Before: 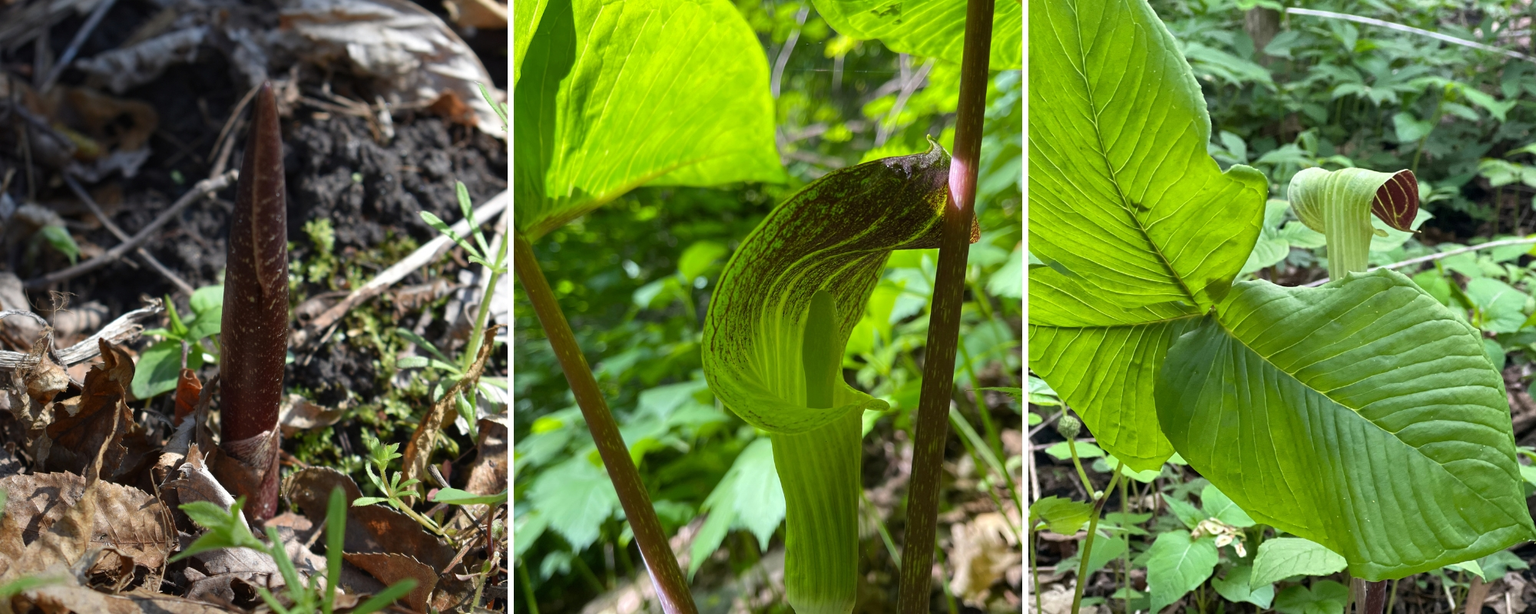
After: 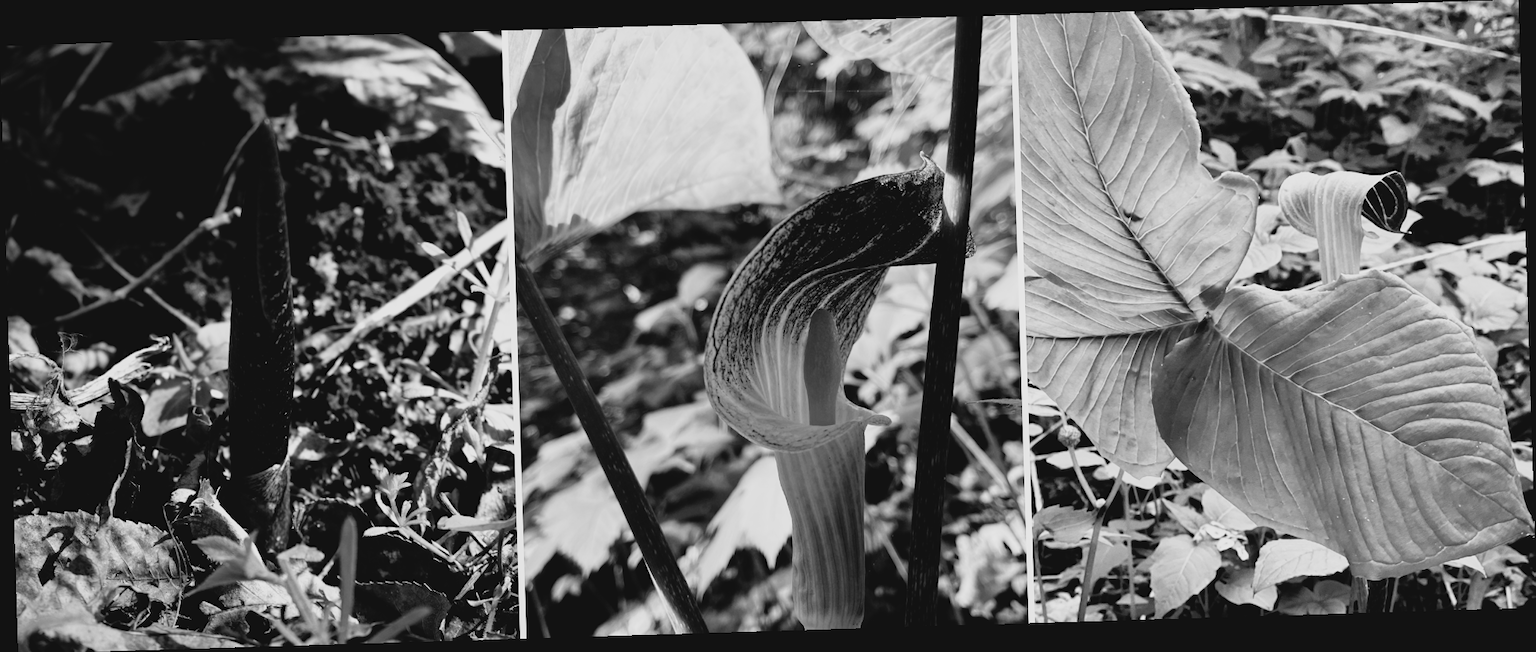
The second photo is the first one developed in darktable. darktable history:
filmic rgb: black relative exposure -3.75 EV, white relative exposure 2.4 EV, dynamic range scaling -50%, hardness 3.42, latitude 30%, contrast 1.8
contrast brightness saturation: contrast -0.11
monochrome: a 30.25, b 92.03
rotate and perspective: rotation -1.75°, automatic cropping off
